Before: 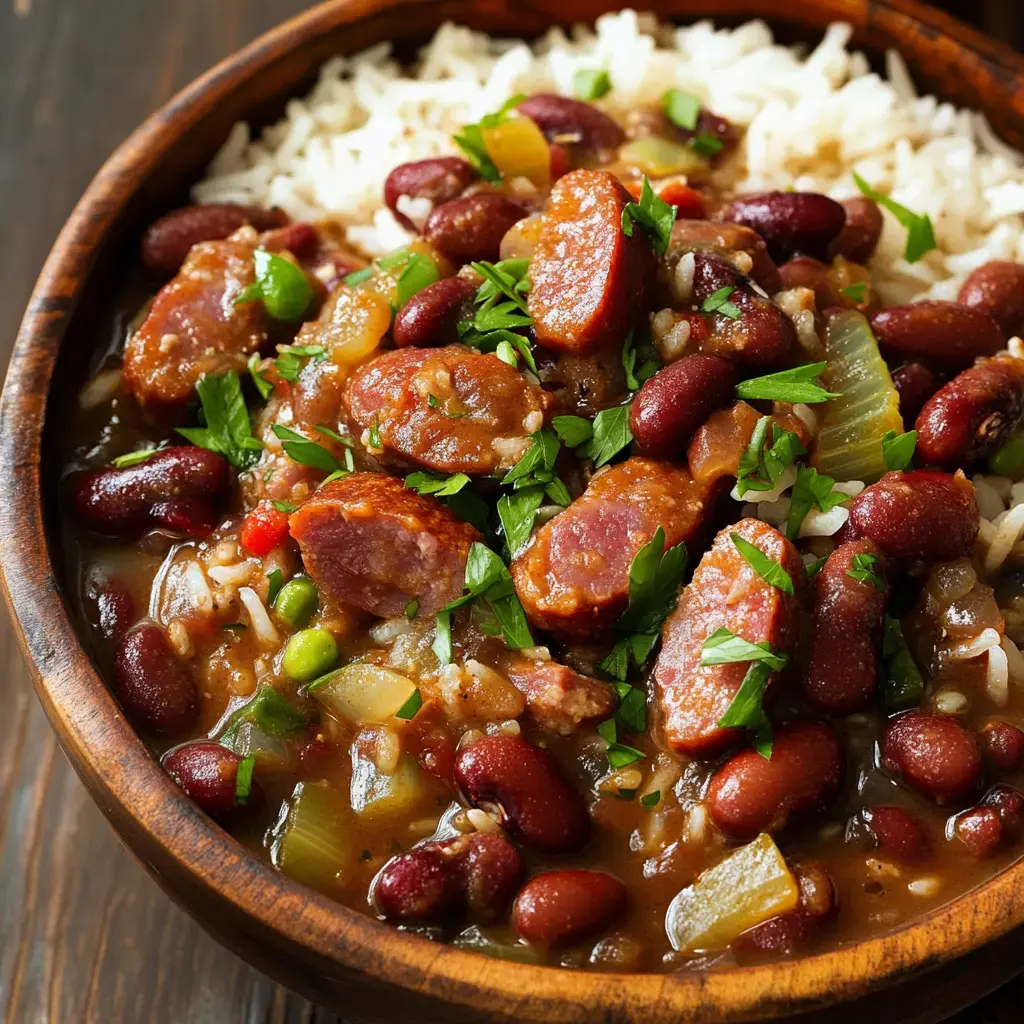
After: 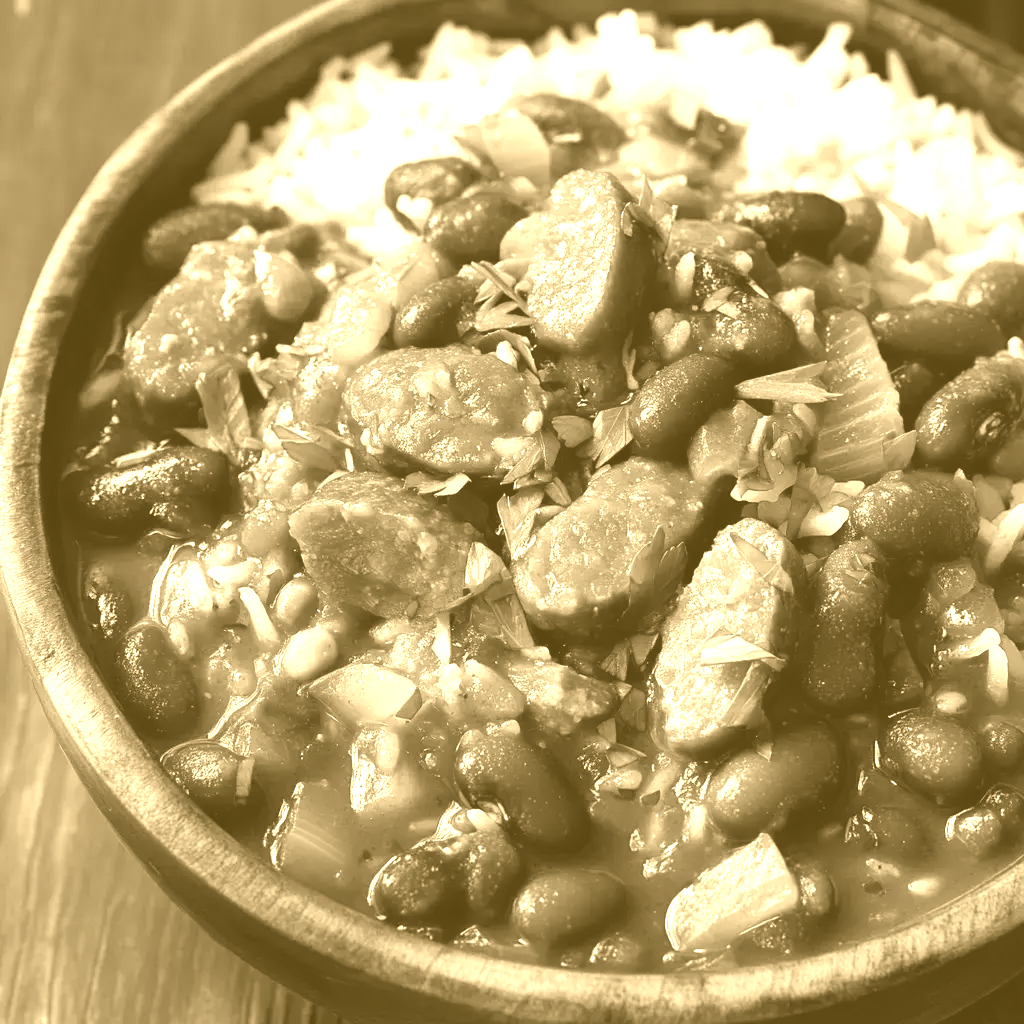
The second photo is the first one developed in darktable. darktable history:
tone equalizer: on, module defaults
contrast brightness saturation: contrast 0.04, saturation 0.07
colorize: hue 36°, source mix 100%
